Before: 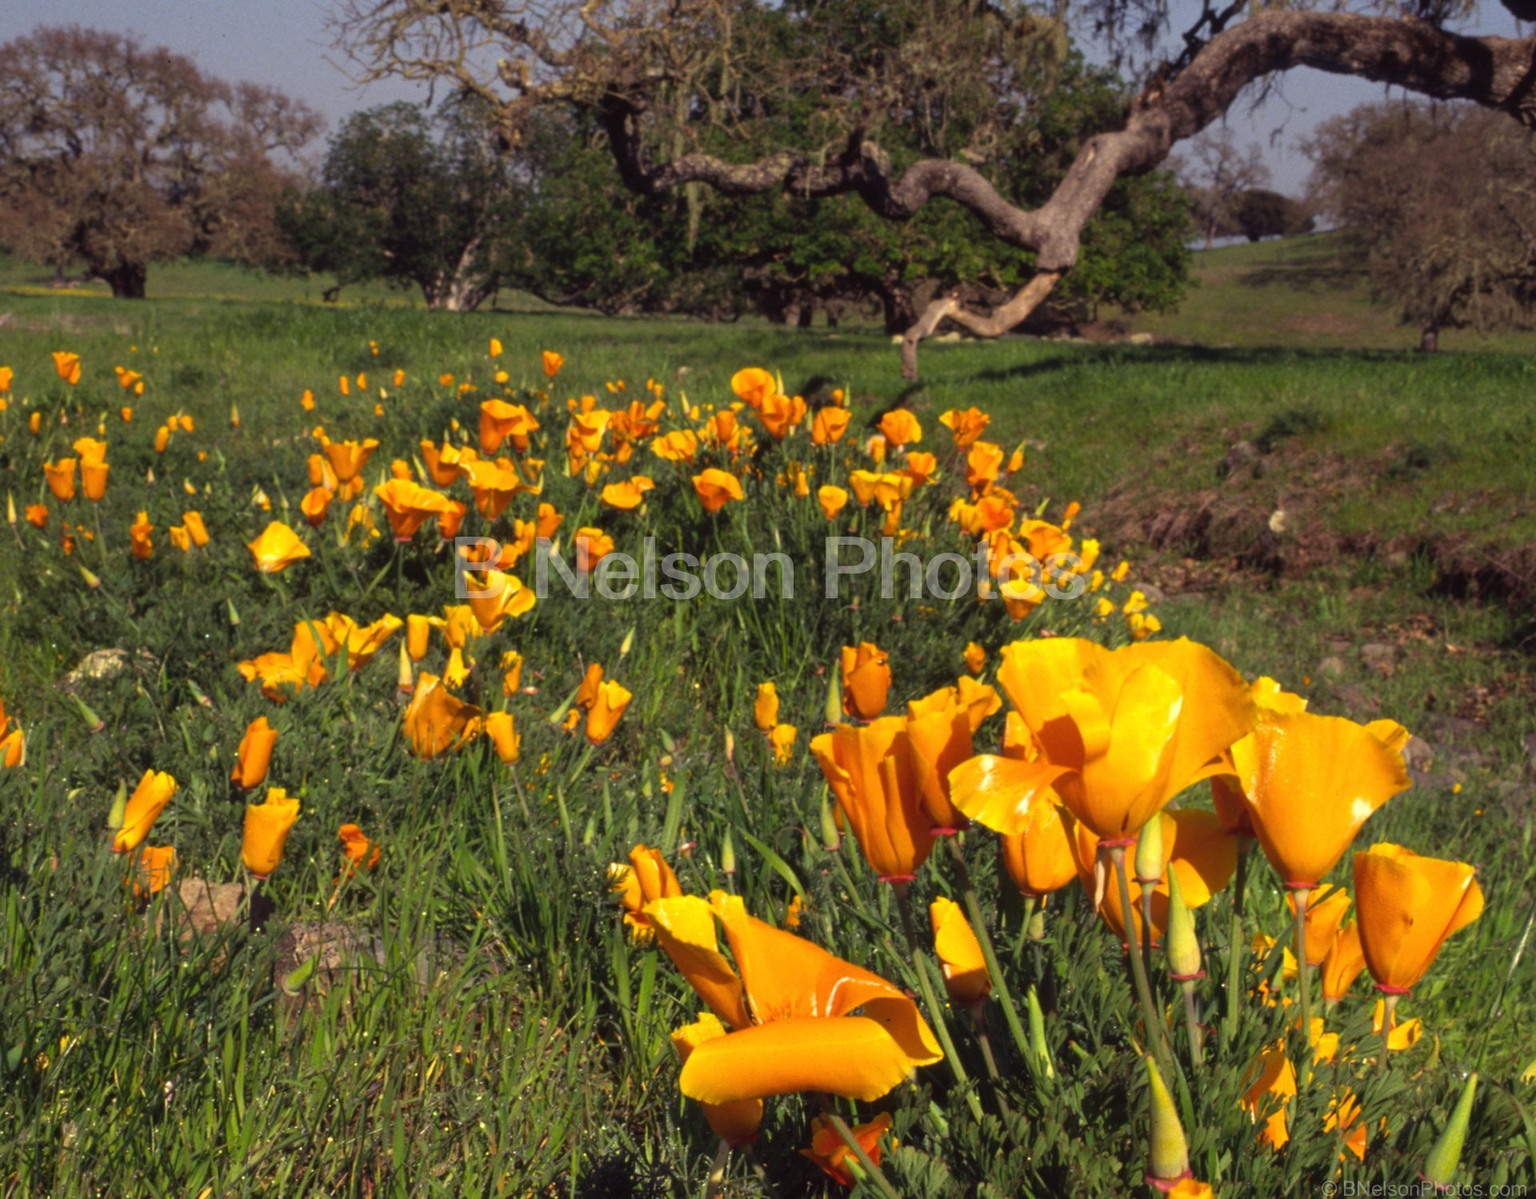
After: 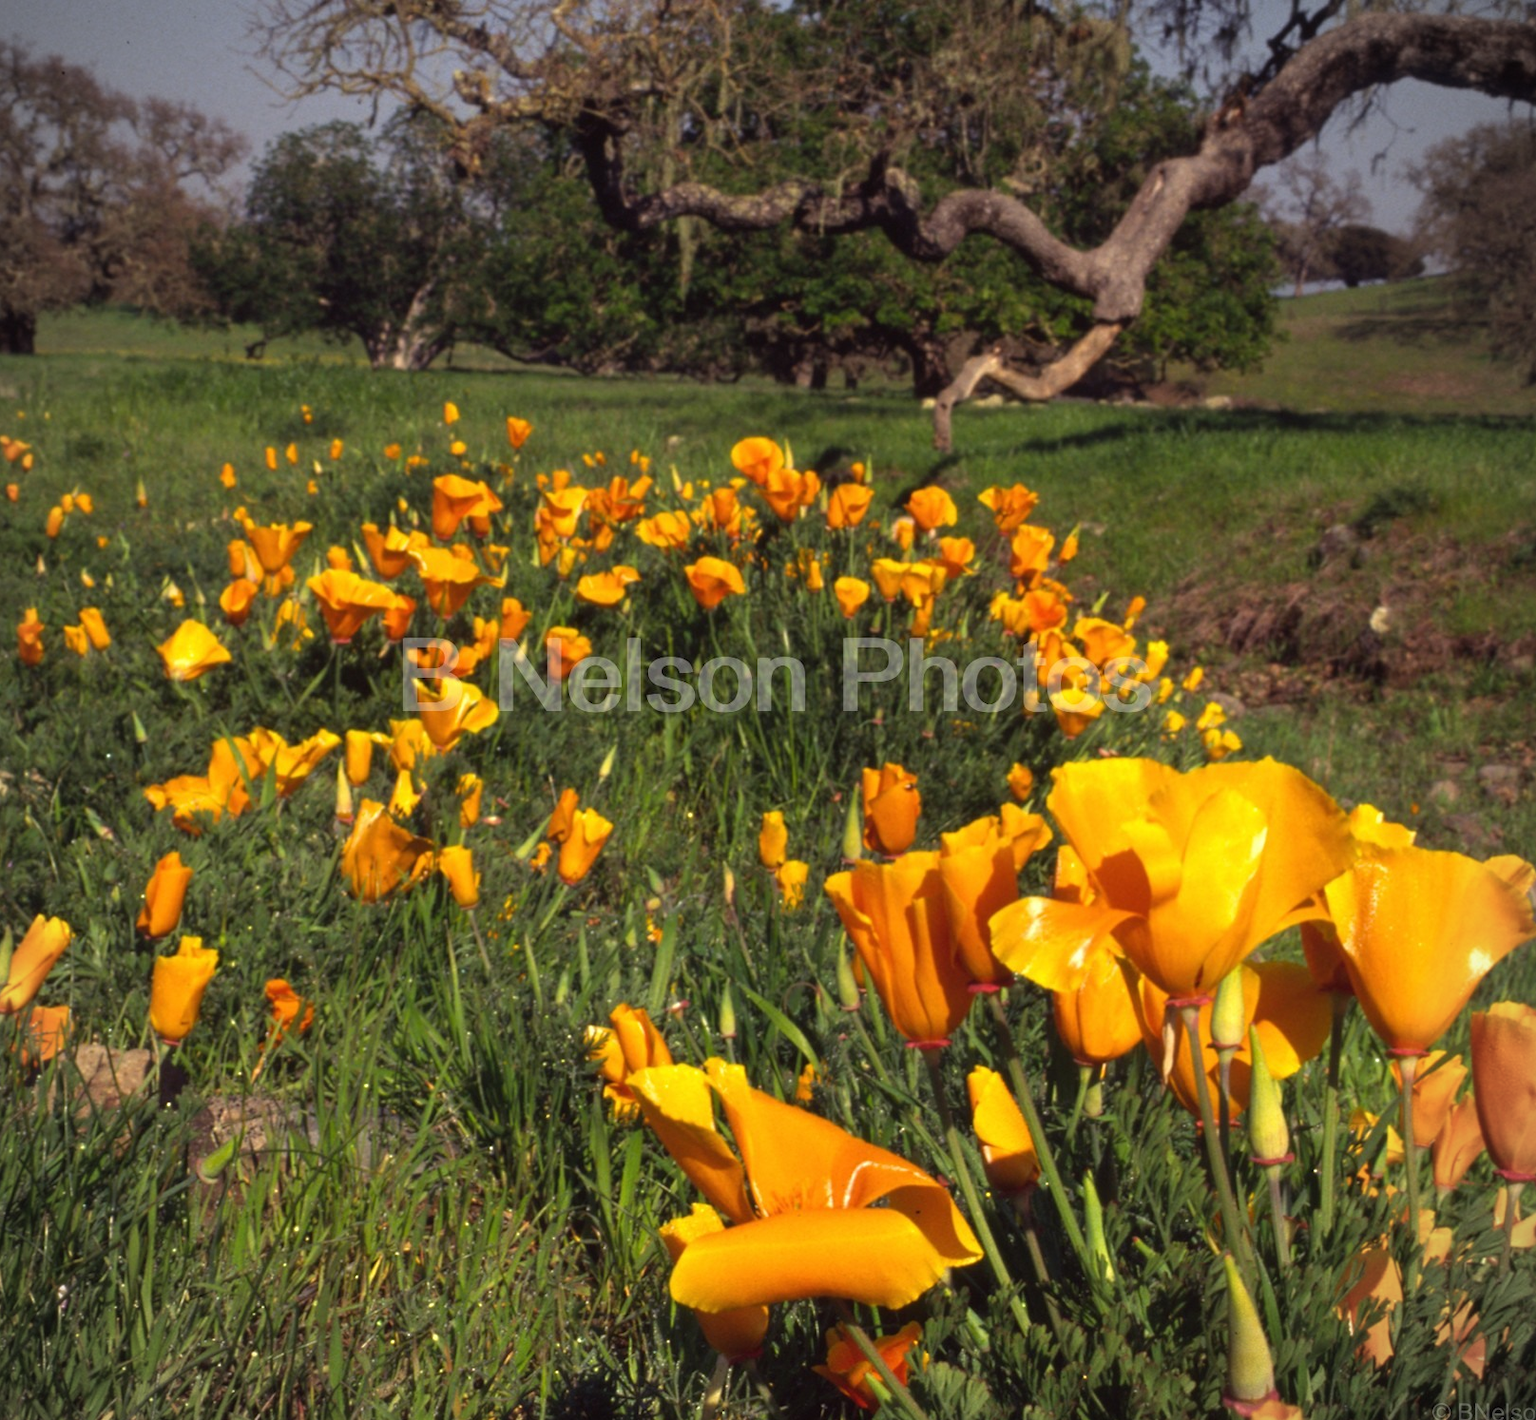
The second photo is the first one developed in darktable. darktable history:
vignetting: fall-off start 92.6%, brightness -0.52, saturation -0.51, center (-0.012, 0)
sharpen: radius 5.325, amount 0.312, threshold 26.433
crop: left 7.598%, right 7.873%
